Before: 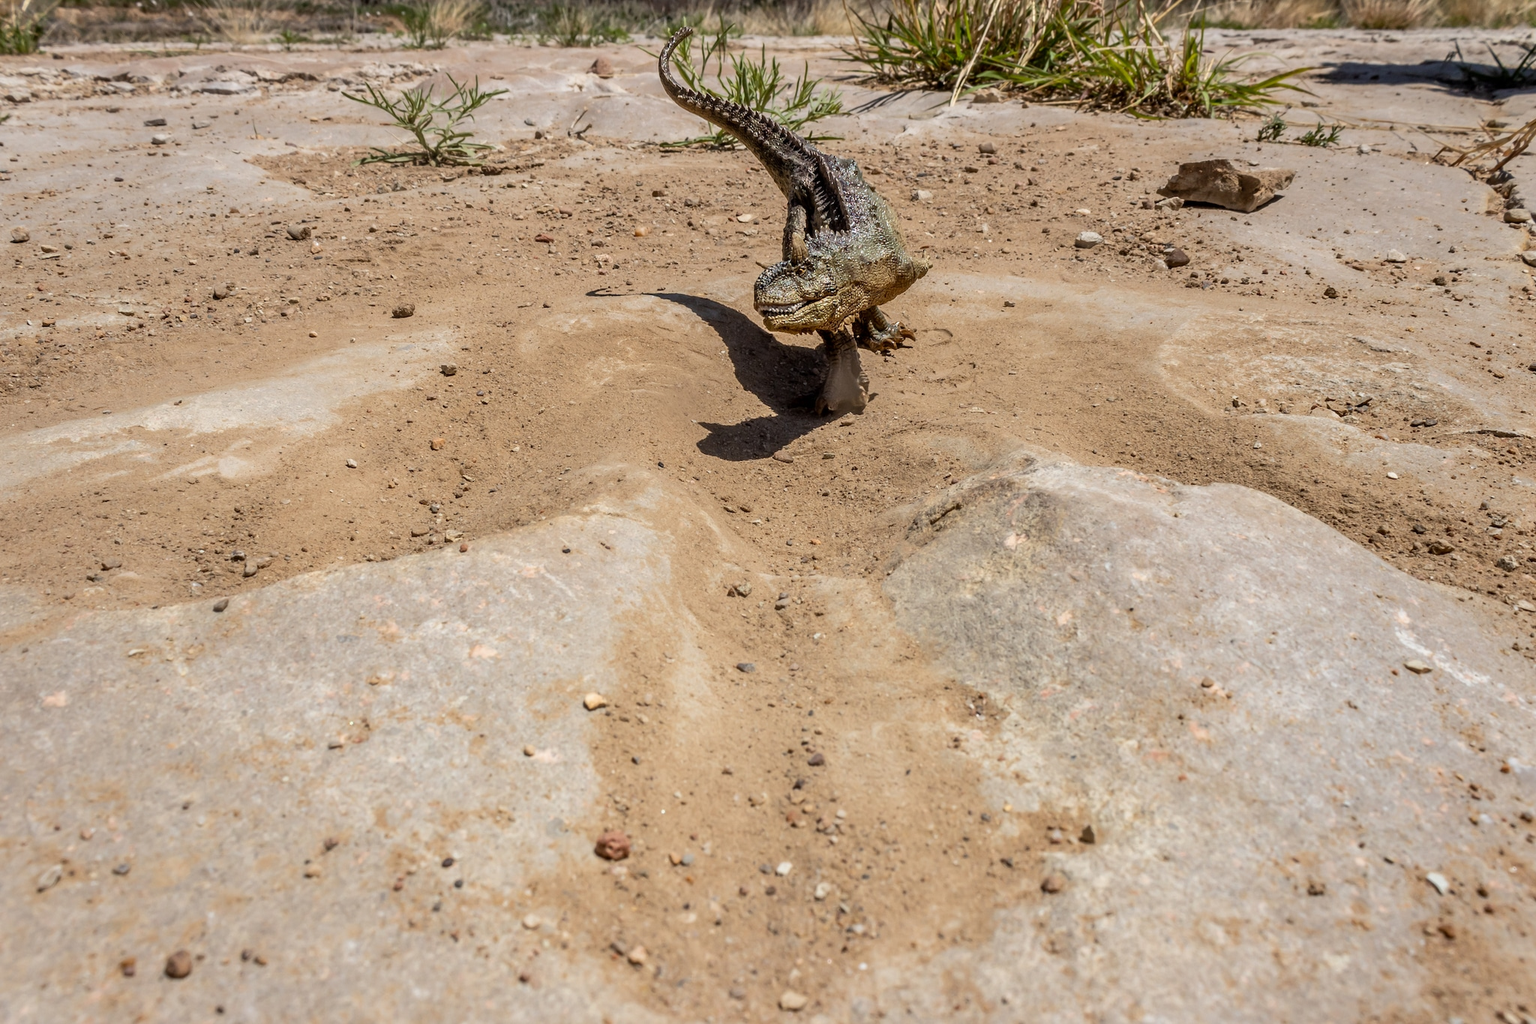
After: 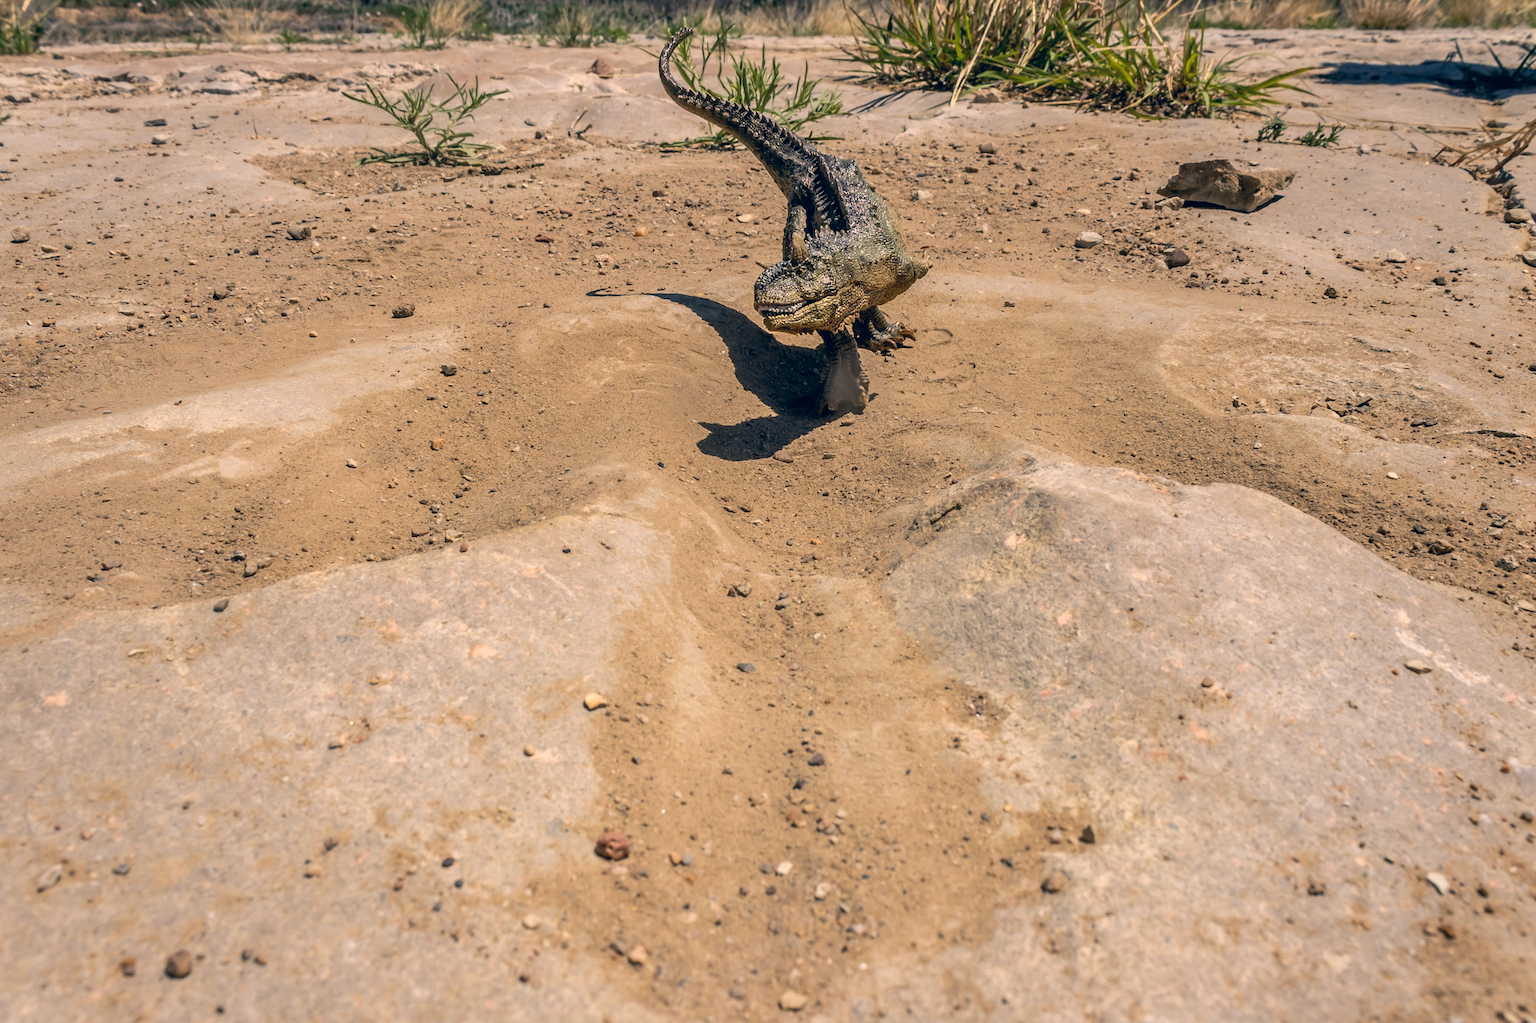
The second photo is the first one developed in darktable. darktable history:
color correction: highlights a* 10.3, highlights b* 14.16, shadows a* -10.04, shadows b* -14.95
